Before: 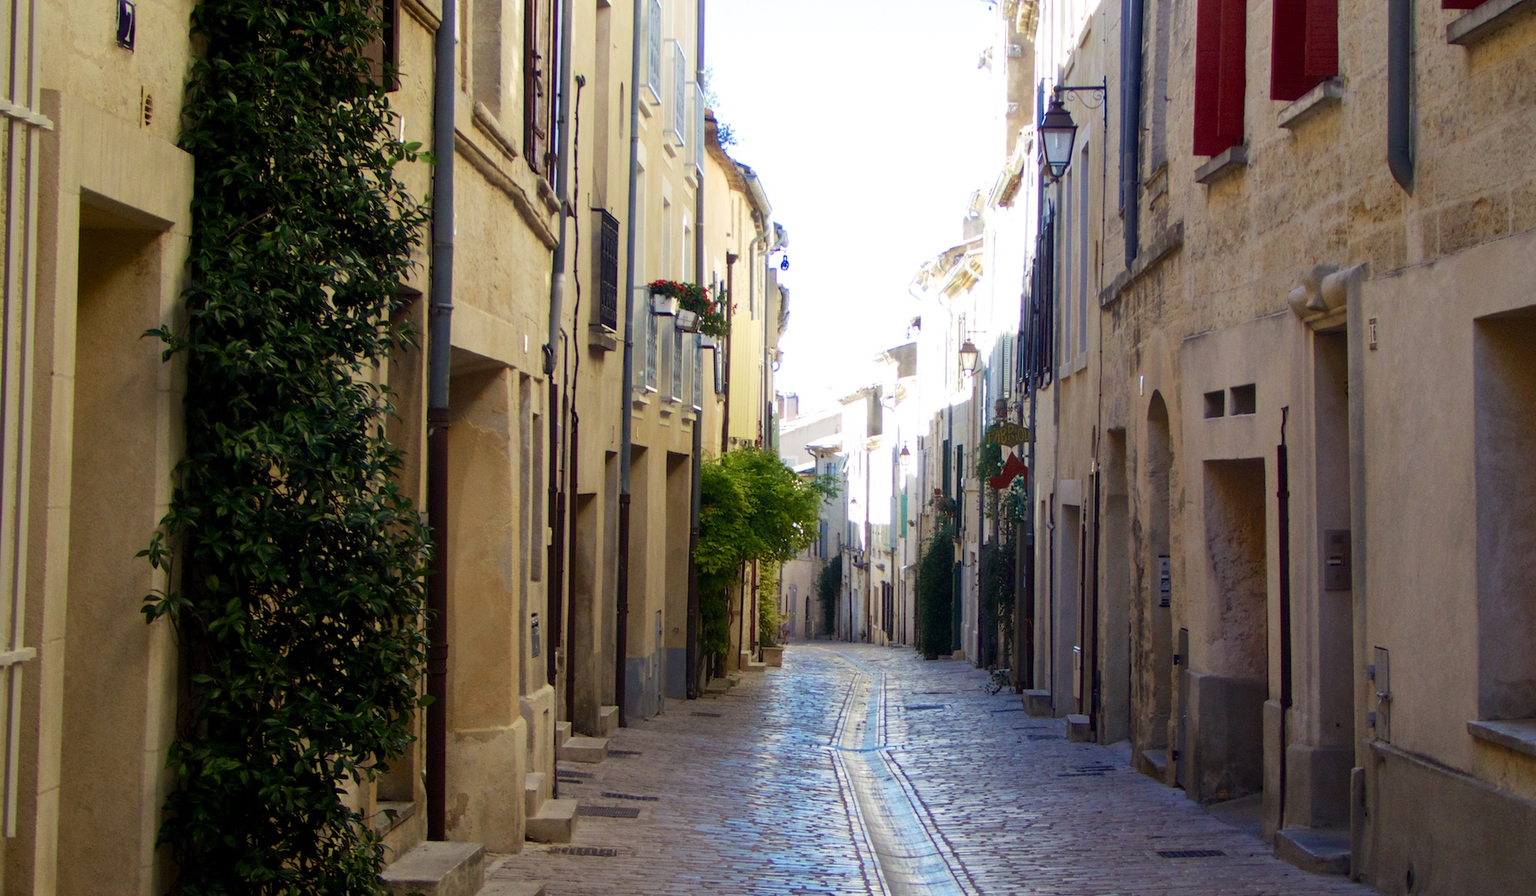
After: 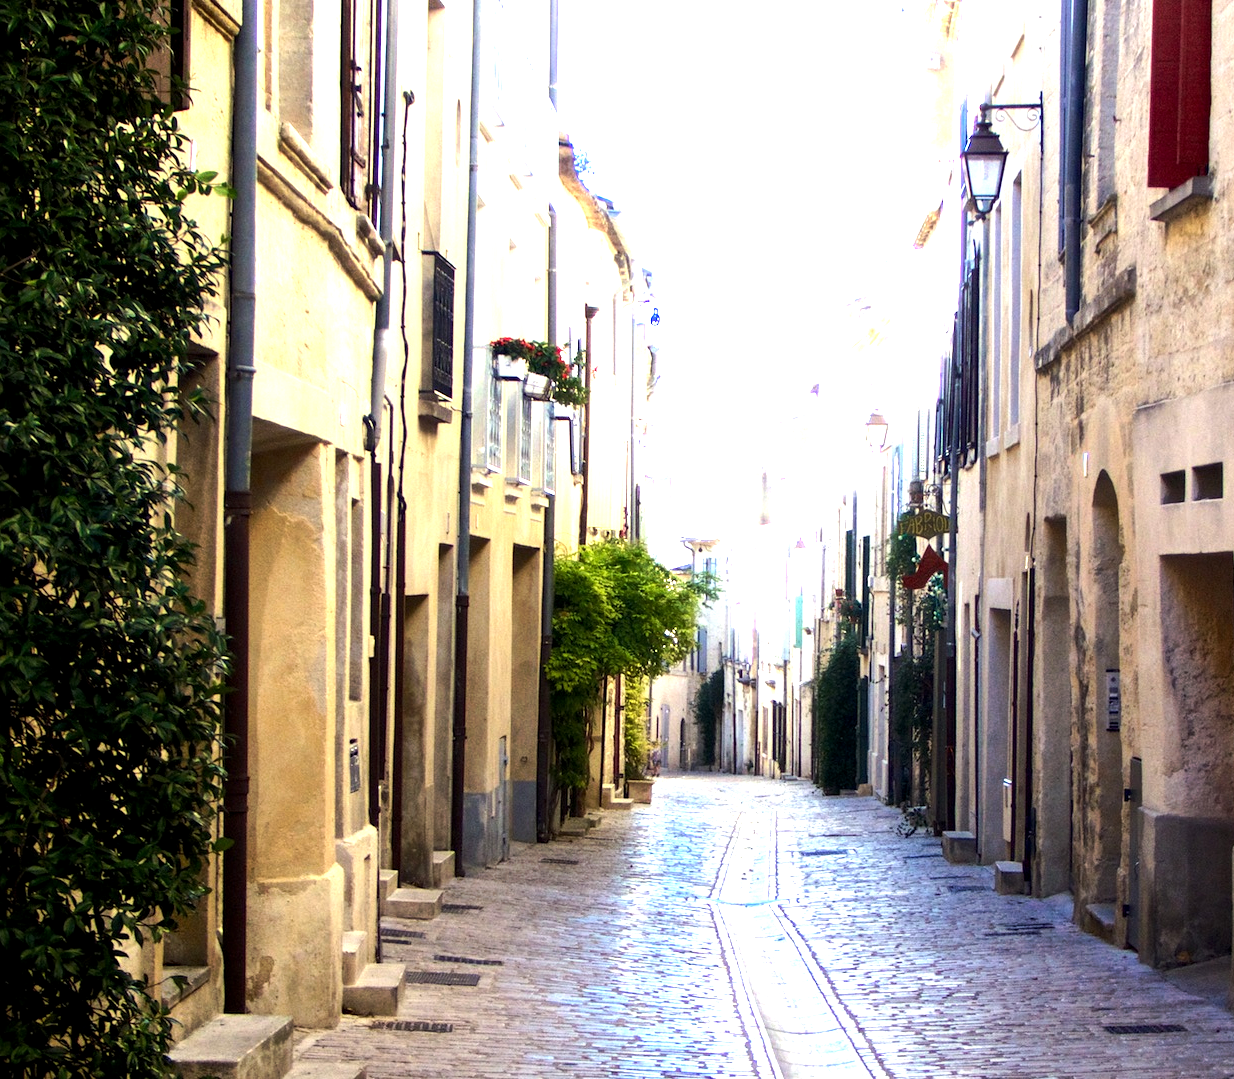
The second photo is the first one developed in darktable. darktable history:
crop and rotate: left 15.754%, right 17.579%
exposure: black level correction 0.001, exposure 0.955 EV, compensate exposure bias true, compensate highlight preservation false
local contrast: highlights 100%, shadows 100%, detail 120%, midtone range 0.2
tone curve: curves: ch0 [(0, 0) (0.003, 0.003) (0.011, 0.011) (0.025, 0.024) (0.044, 0.043) (0.069, 0.068) (0.1, 0.097) (0.136, 0.133) (0.177, 0.173) (0.224, 0.219) (0.277, 0.27) (0.335, 0.327) (0.399, 0.39) (0.468, 0.457) (0.543, 0.545) (0.623, 0.625) (0.709, 0.71) (0.801, 0.801) (0.898, 0.898) (1, 1)], preserve colors none
tone equalizer: -8 EV -0.75 EV, -7 EV -0.7 EV, -6 EV -0.6 EV, -5 EV -0.4 EV, -3 EV 0.4 EV, -2 EV 0.6 EV, -1 EV 0.7 EV, +0 EV 0.75 EV, edges refinement/feathering 500, mask exposure compensation -1.57 EV, preserve details no
